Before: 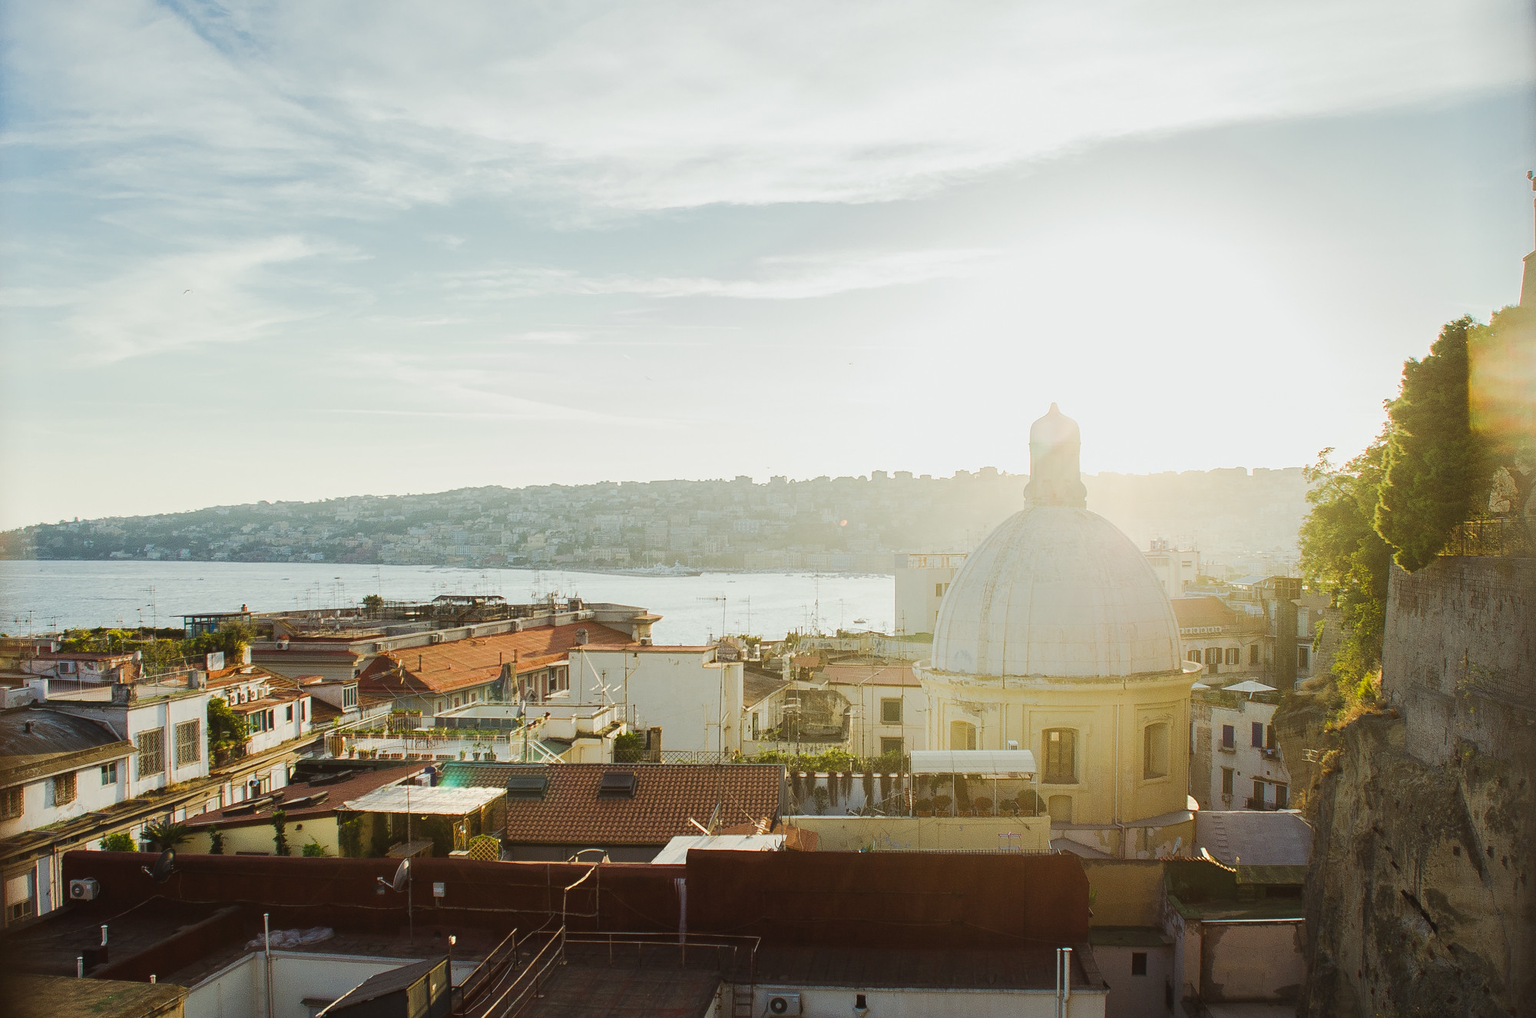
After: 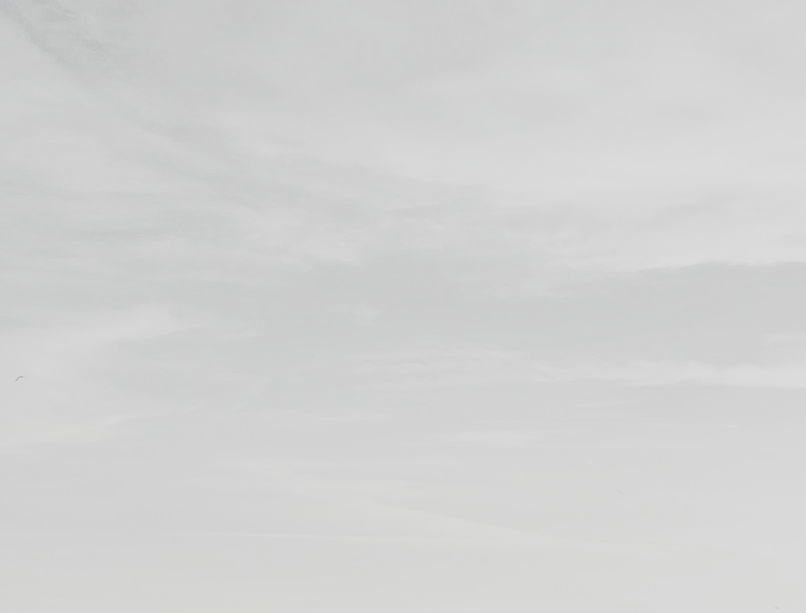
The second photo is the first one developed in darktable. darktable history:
crop and rotate: left 11.24%, top 0.115%, right 48.431%, bottom 53.554%
exposure: exposure 0.298 EV, compensate highlight preservation false
local contrast: detail 110%
filmic rgb: middle gray luminance 28.88%, black relative exposure -10.21 EV, white relative exposure 5.49 EV, target black luminance 0%, hardness 3.91, latitude 2.84%, contrast 1.125, highlights saturation mix 4.04%, shadows ↔ highlights balance 14.79%
color zones: curves: ch0 [(0, 0.613) (0.01, 0.613) (0.245, 0.448) (0.498, 0.529) (0.642, 0.665) (0.879, 0.777) (0.99, 0.613)]; ch1 [(0, 0.035) (0.121, 0.189) (0.259, 0.197) (0.415, 0.061) (0.589, 0.022) (0.732, 0.022) (0.857, 0.026) (0.991, 0.053)]
